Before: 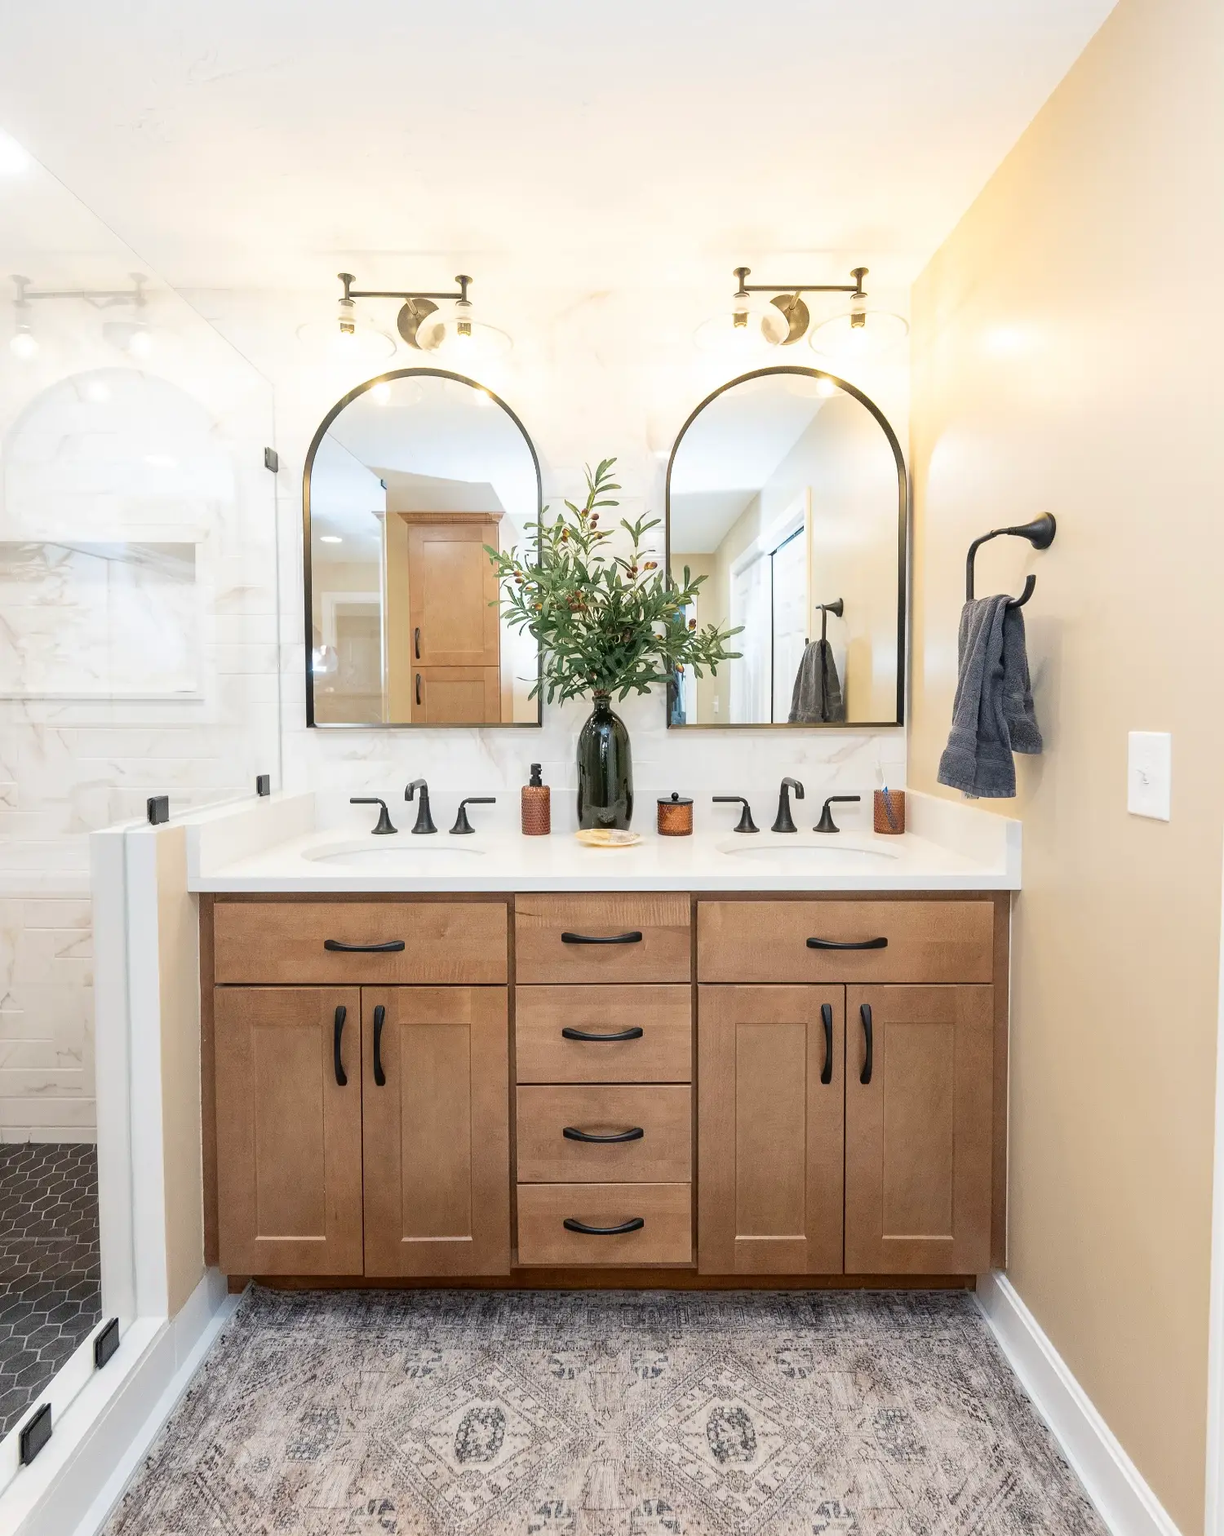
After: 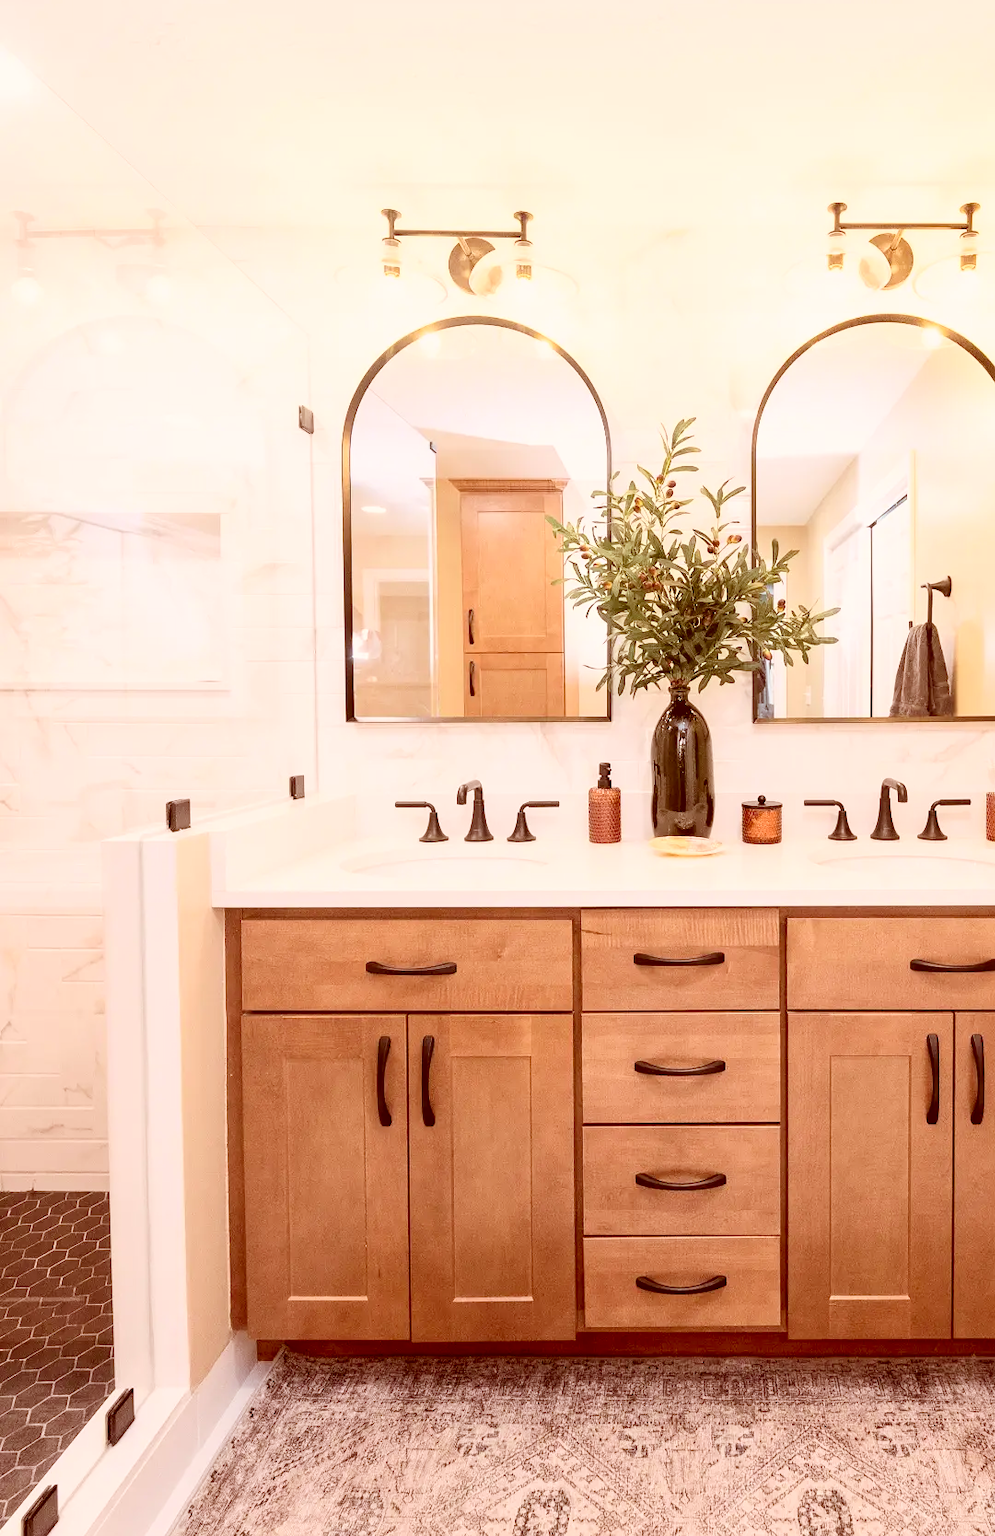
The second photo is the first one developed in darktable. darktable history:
crop: top 5.774%, right 27.896%, bottom 5.599%
color correction: highlights a* 9.55, highlights b* 9.03, shadows a* 39.72, shadows b* 39.93, saturation 0.78
contrast brightness saturation: contrast 0.196, brightness 0.16, saturation 0.227
